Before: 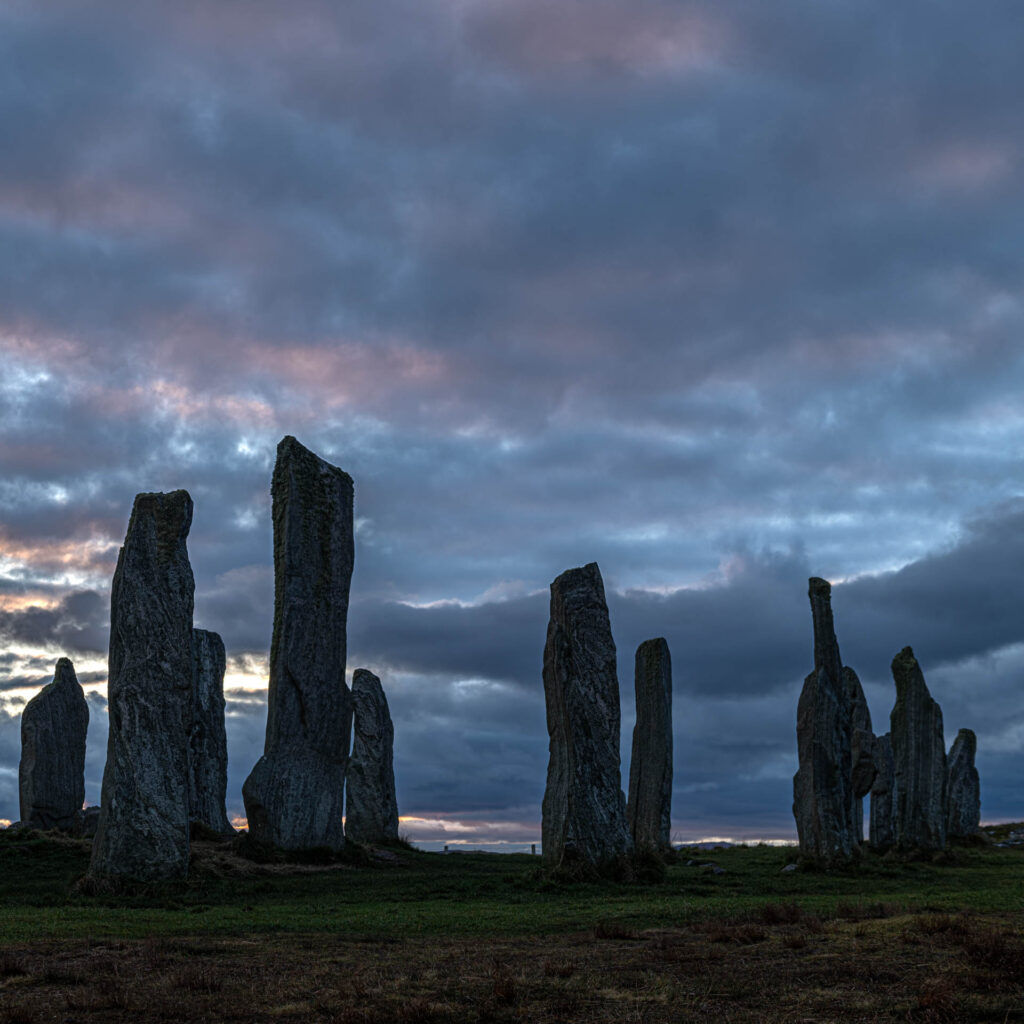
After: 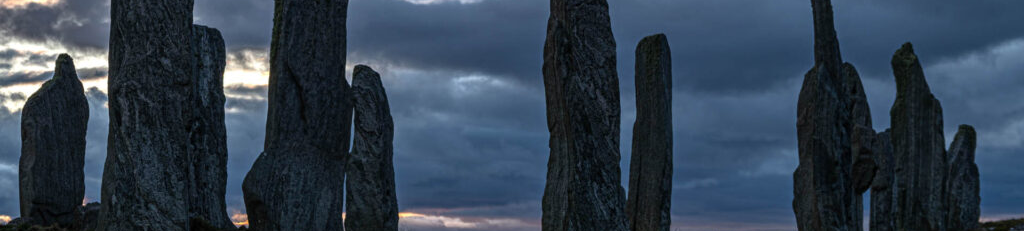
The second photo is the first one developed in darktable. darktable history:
crop and rotate: top 58.996%, bottom 18.396%
